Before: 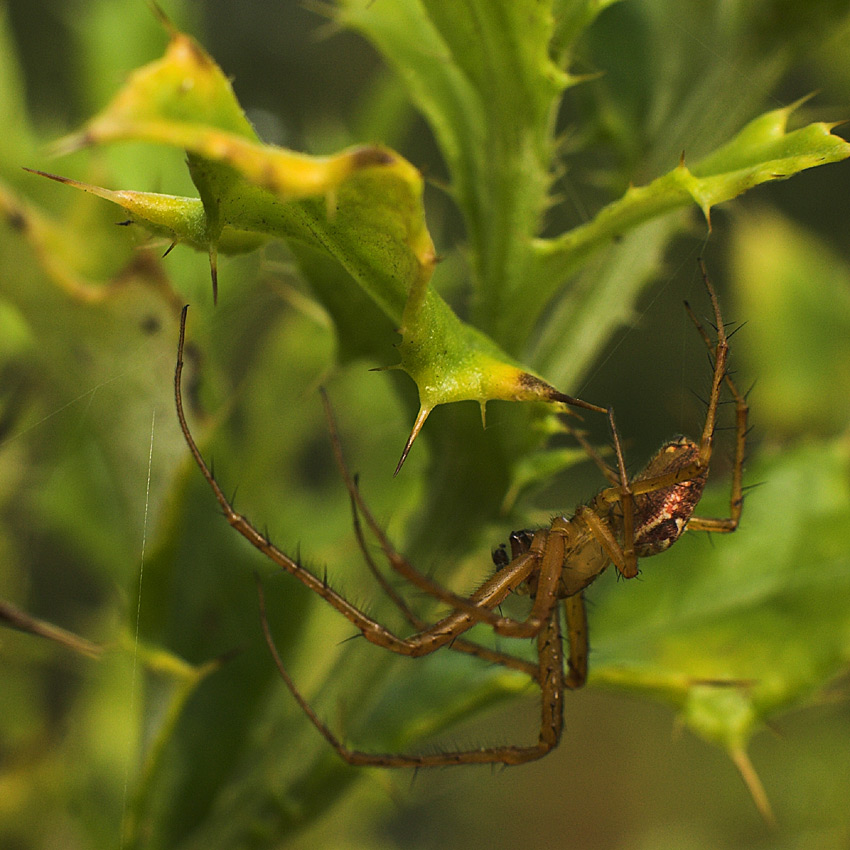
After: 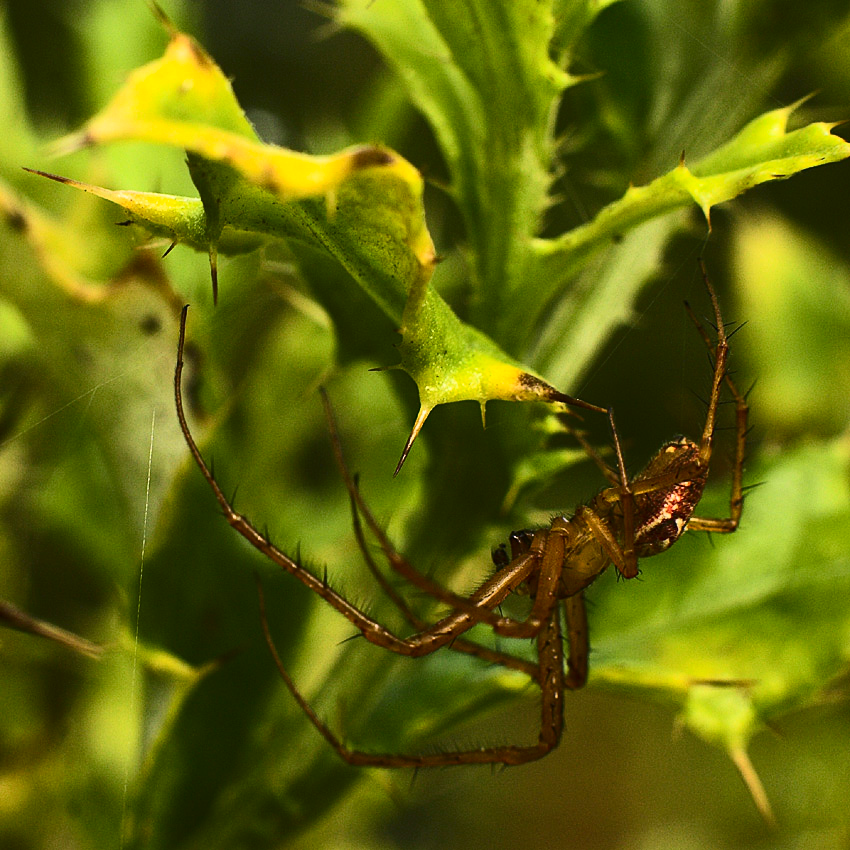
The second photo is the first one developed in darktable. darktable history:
contrast brightness saturation: contrast 0.412, brightness 0.111, saturation 0.214
